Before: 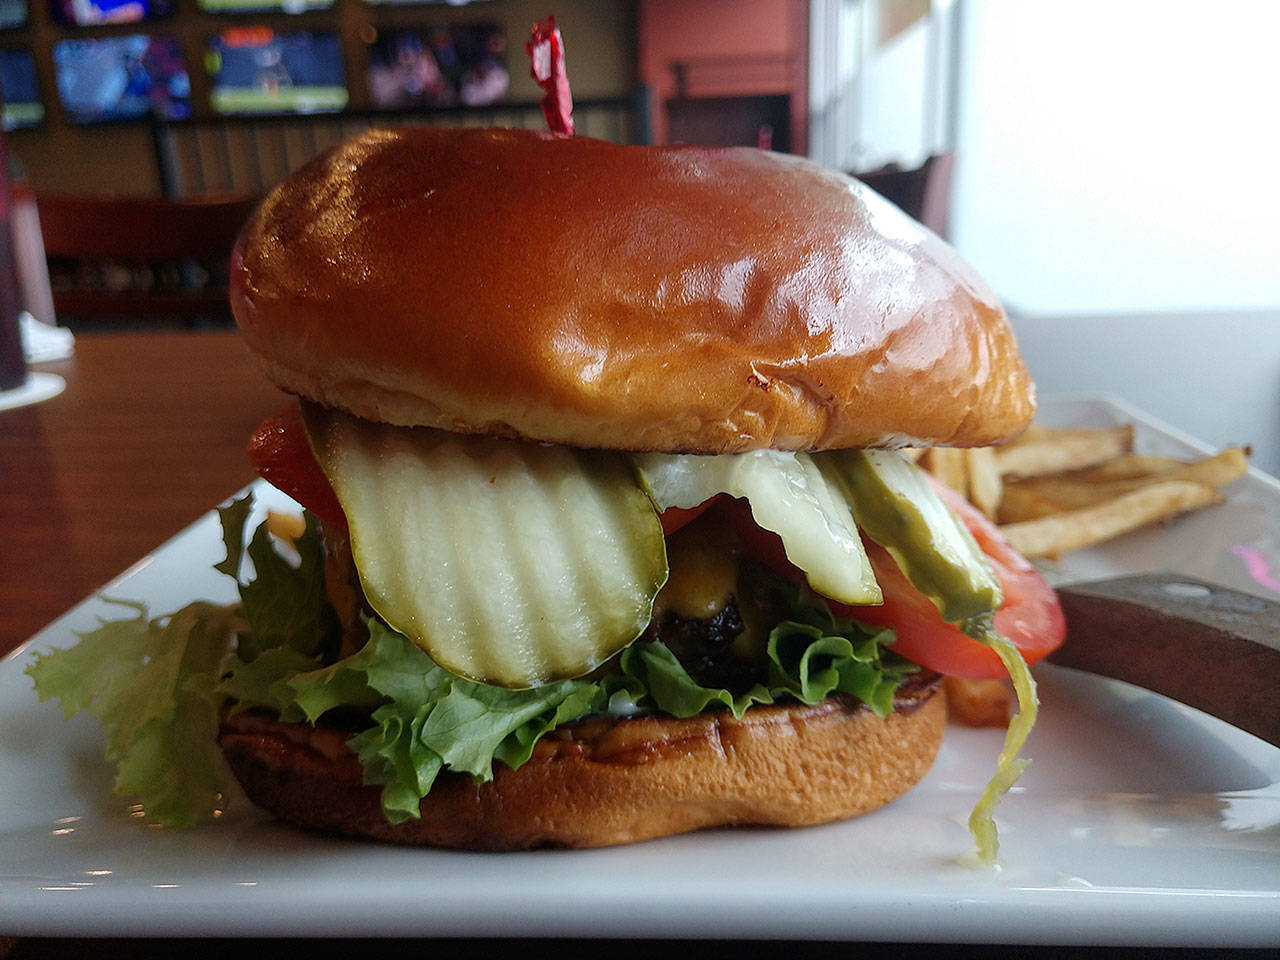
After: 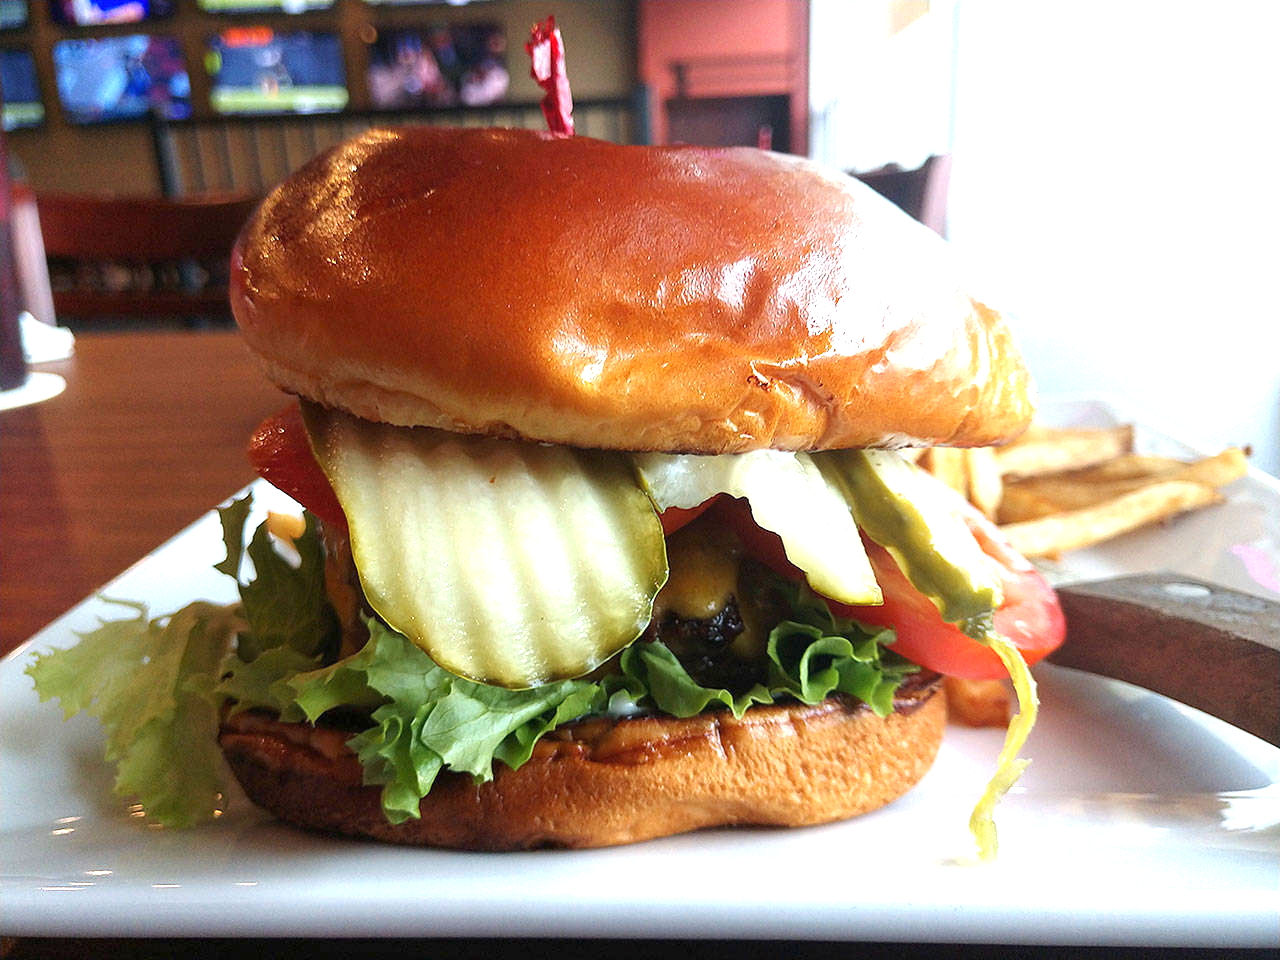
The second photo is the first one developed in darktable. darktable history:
exposure: black level correction 0, exposure 1.278 EV, compensate highlight preservation false
